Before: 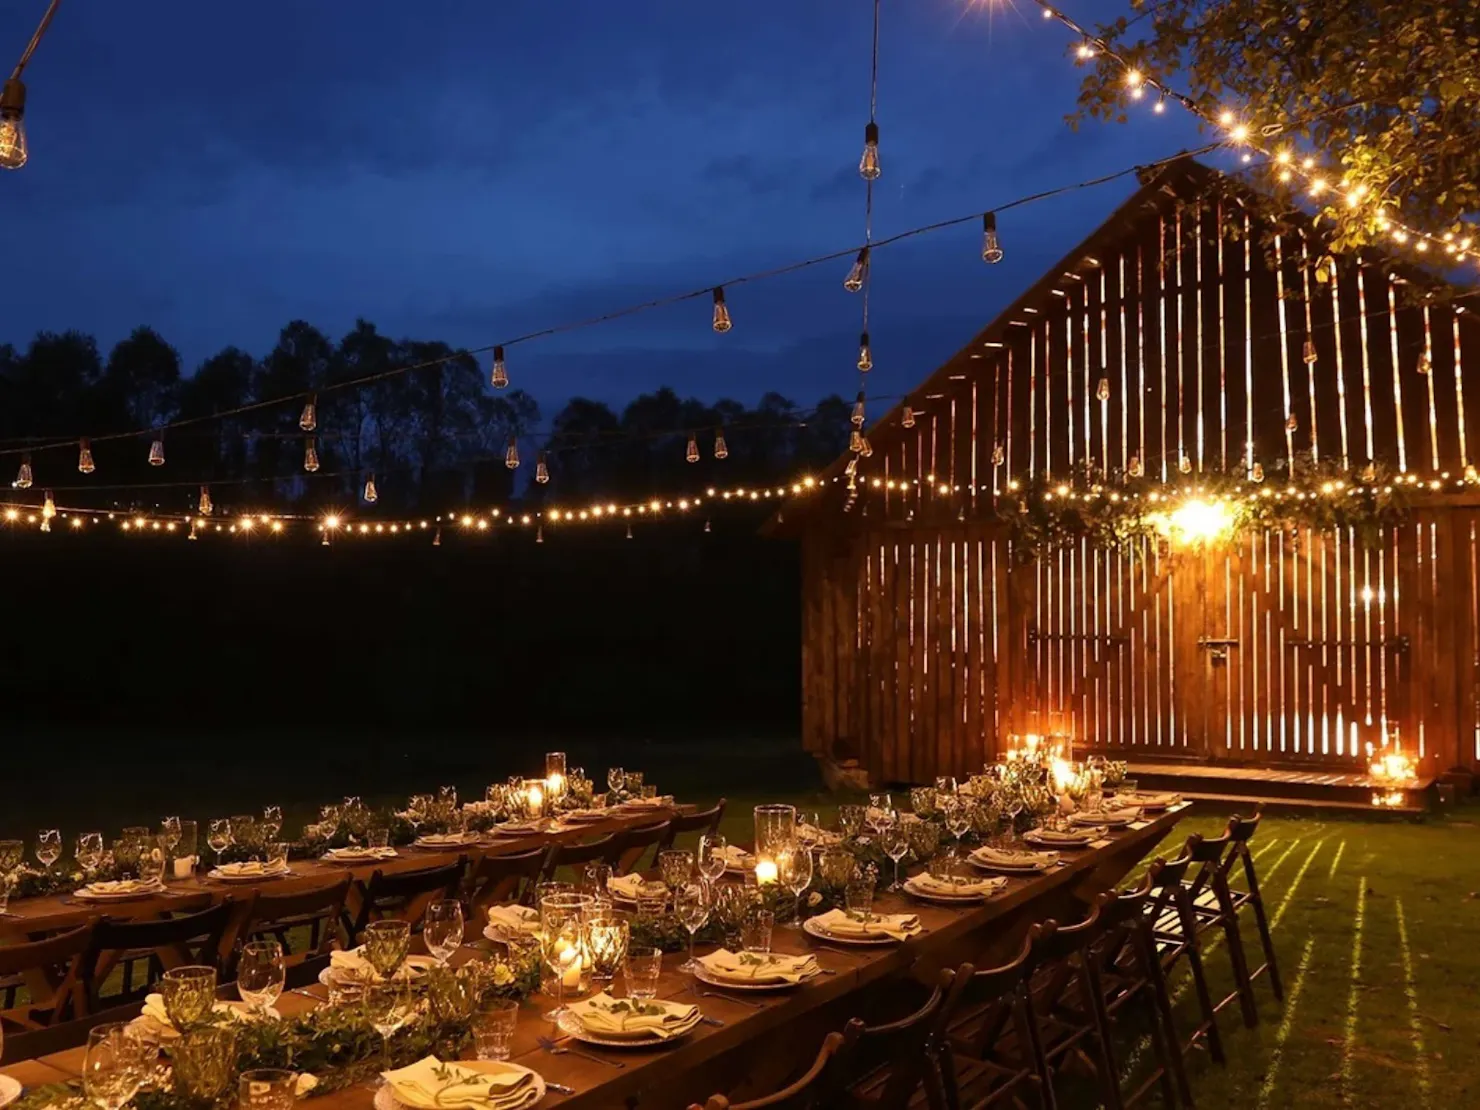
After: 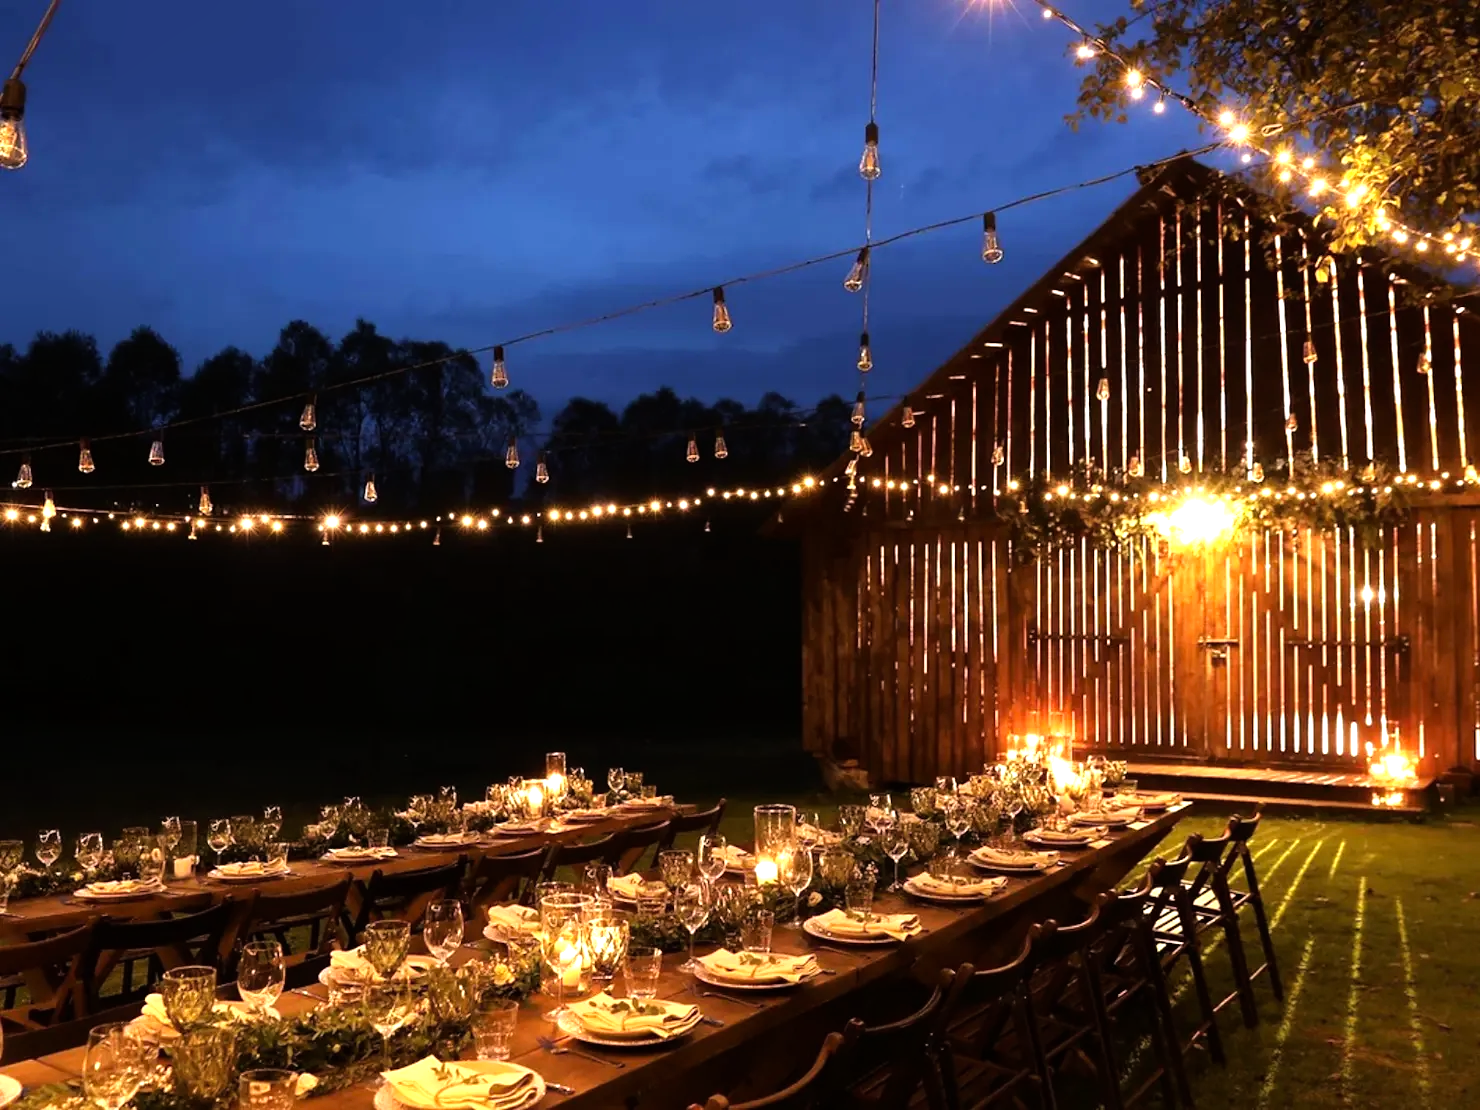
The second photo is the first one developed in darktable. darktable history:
tone equalizer: -8 EV -1.07 EV, -7 EV -1.02 EV, -6 EV -0.883 EV, -5 EV -0.547 EV, -3 EV 0.552 EV, -2 EV 0.872 EV, -1 EV 0.992 EV, +0 EV 1.06 EV
